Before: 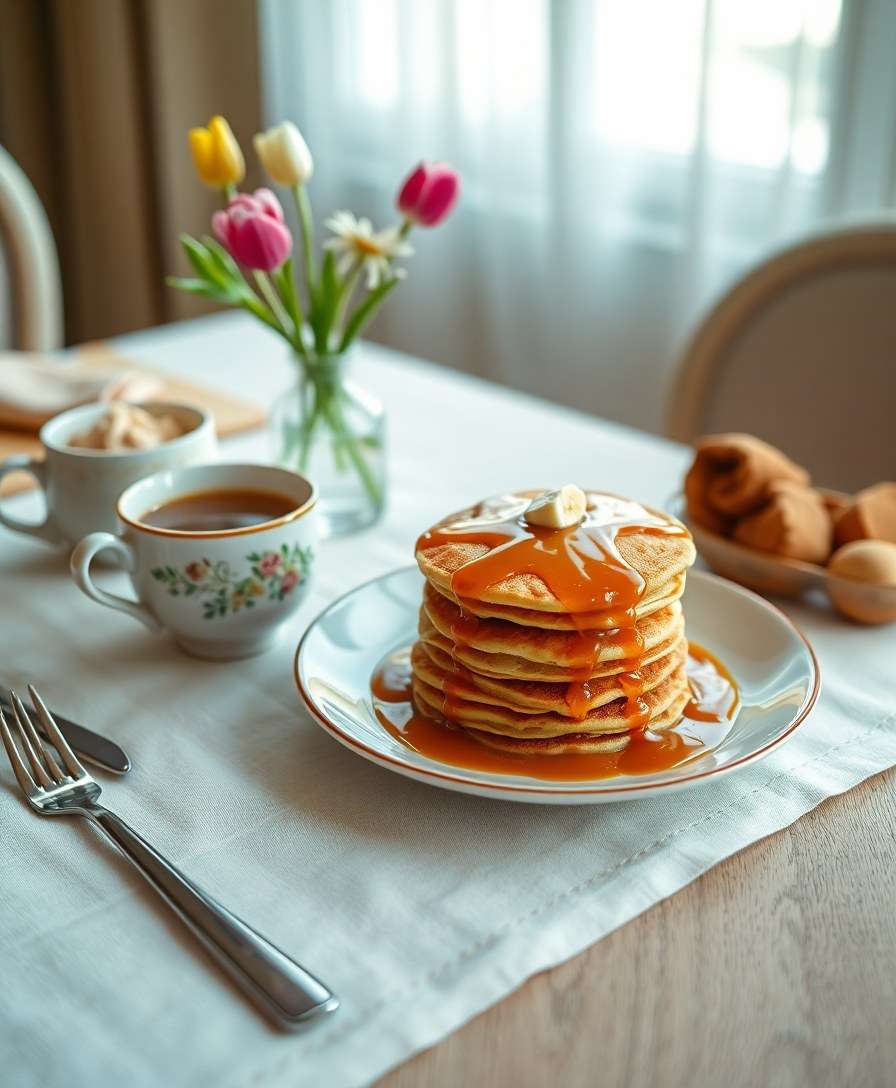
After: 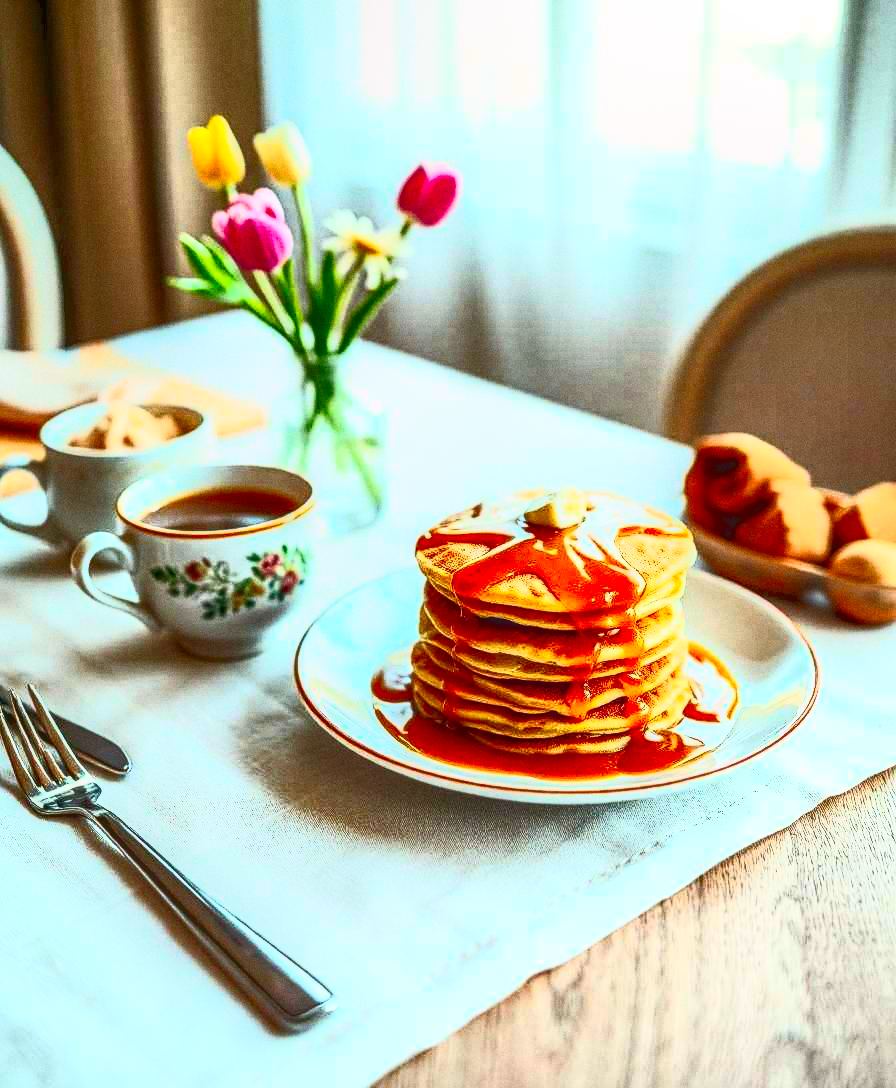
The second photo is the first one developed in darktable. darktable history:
local contrast: highlights 0%, shadows 0%, detail 133%
grain: coarseness 0.09 ISO
contrast brightness saturation: contrast 0.83, brightness 0.59, saturation 0.59
contrast equalizer: octaves 7, y [[0.6 ×6], [0.55 ×6], [0 ×6], [0 ×6], [0 ×6]]
